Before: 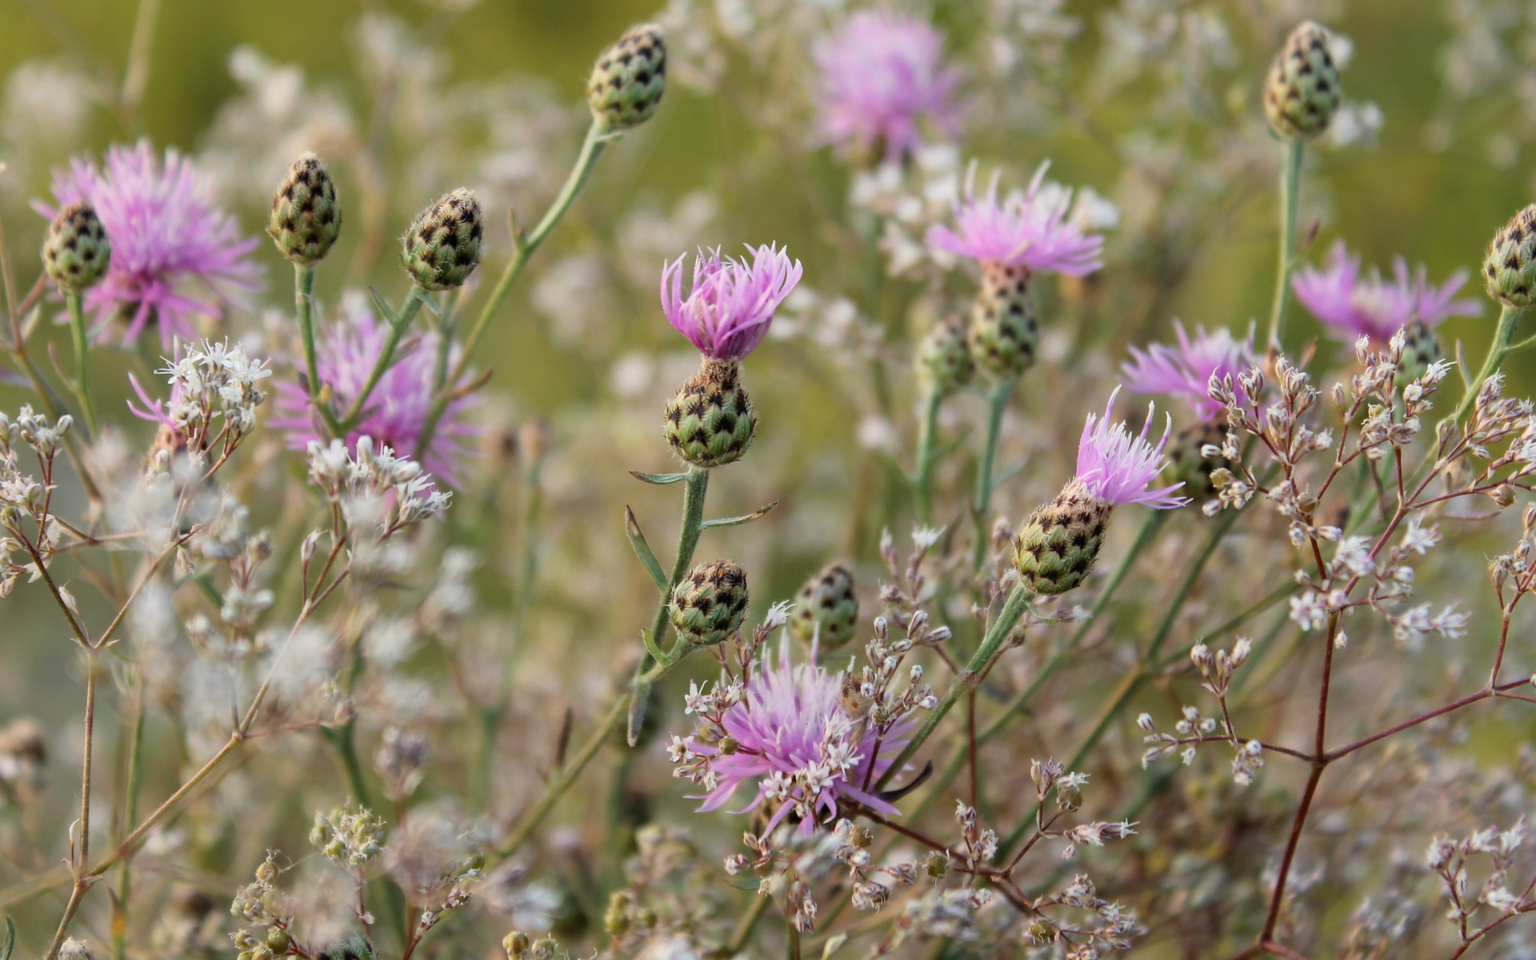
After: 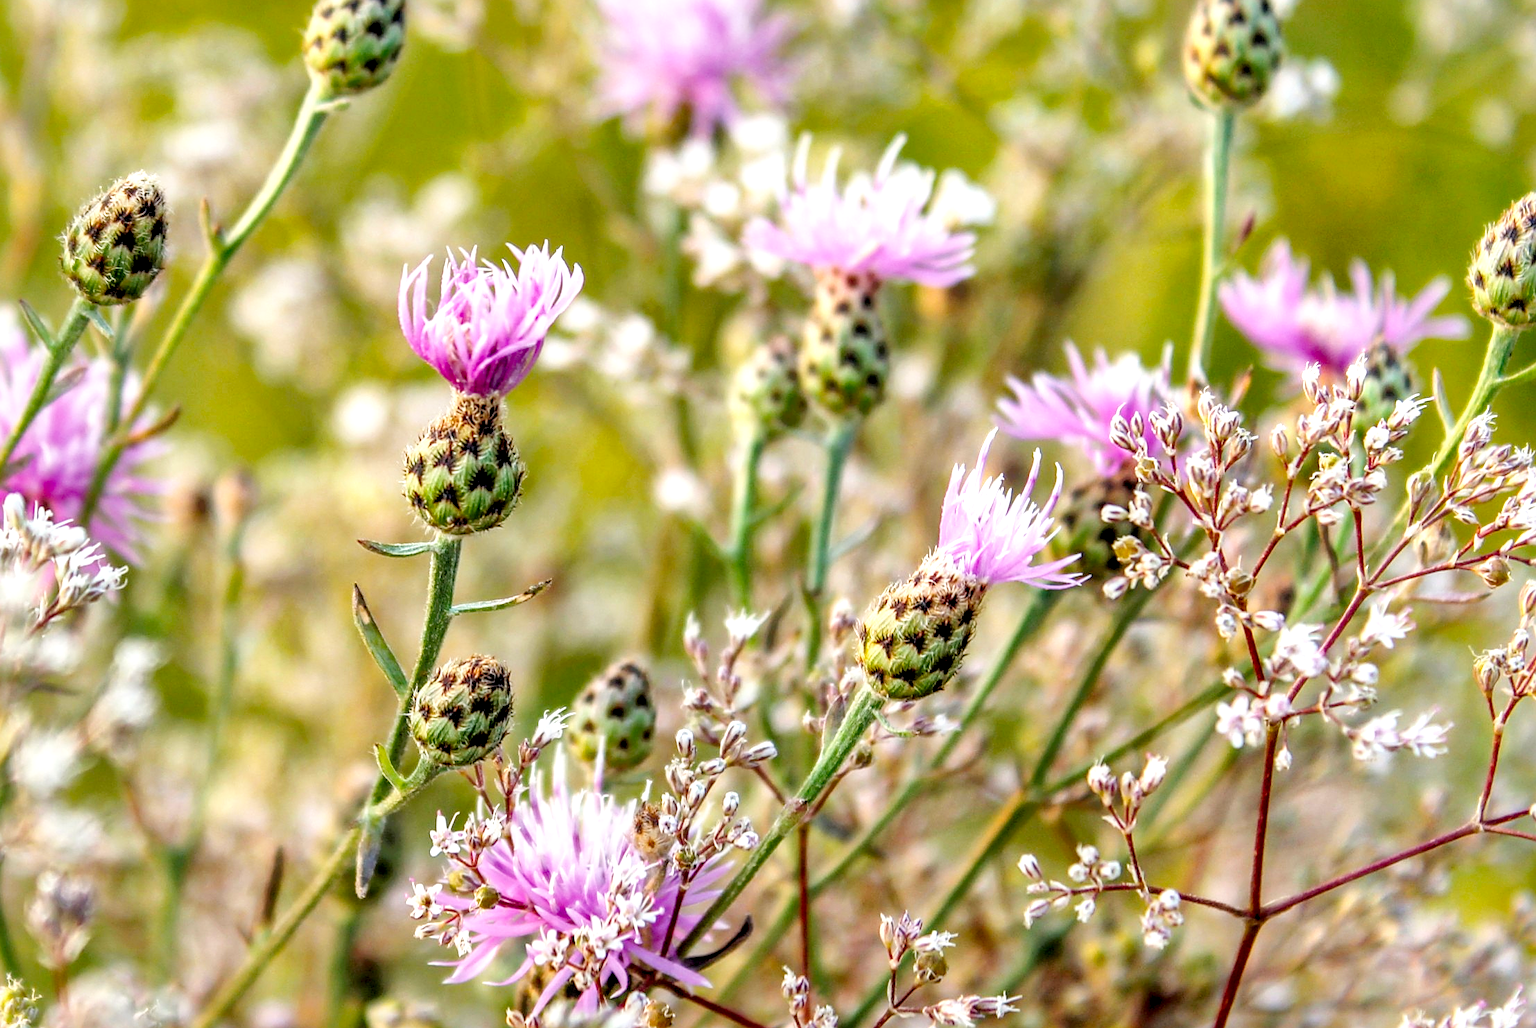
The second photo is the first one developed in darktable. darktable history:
shadows and highlights: on, module defaults
crop: left 23.063%, top 5.843%, bottom 11.718%
contrast brightness saturation: contrast 0.07, brightness 0.174, saturation 0.404
tone equalizer: -8 EV -0.451 EV, -7 EV -0.368 EV, -6 EV -0.349 EV, -5 EV -0.24 EV, -3 EV 0.256 EV, -2 EV 0.328 EV, -1 EV 0.384 EV, +0 EV 0.438 EV
sharpen: amount 0.496
local contrast: highlights 6%, shadows 5%, detail 181%
tone curve: curves: ch0 [(0, 0) (0.136, 0.084) (0.346, 0.366) (0.489, 0.559) (0.66, 0.748) (0.849, 0.902) (1, 0.974)]; ch1 [(0, 0) (0.353, 0.344) (0.45, 0.46) (0.498, 0.498) (0.521, 0.512) (0.563, 0.559) (0.592, 0.605) (0.641, 0.673) (1, 1)]; ch2 [(0, 0) (0.333, 0.346) (0.375, 0.375) (0.424, 0.43) (0.476, 0.492) (0.502, 0.502) (0.524, 0.531) (0.579, 0.61) (0.612, 0.644) (0.641, 0.722) (1, 1)], preserve colors none
